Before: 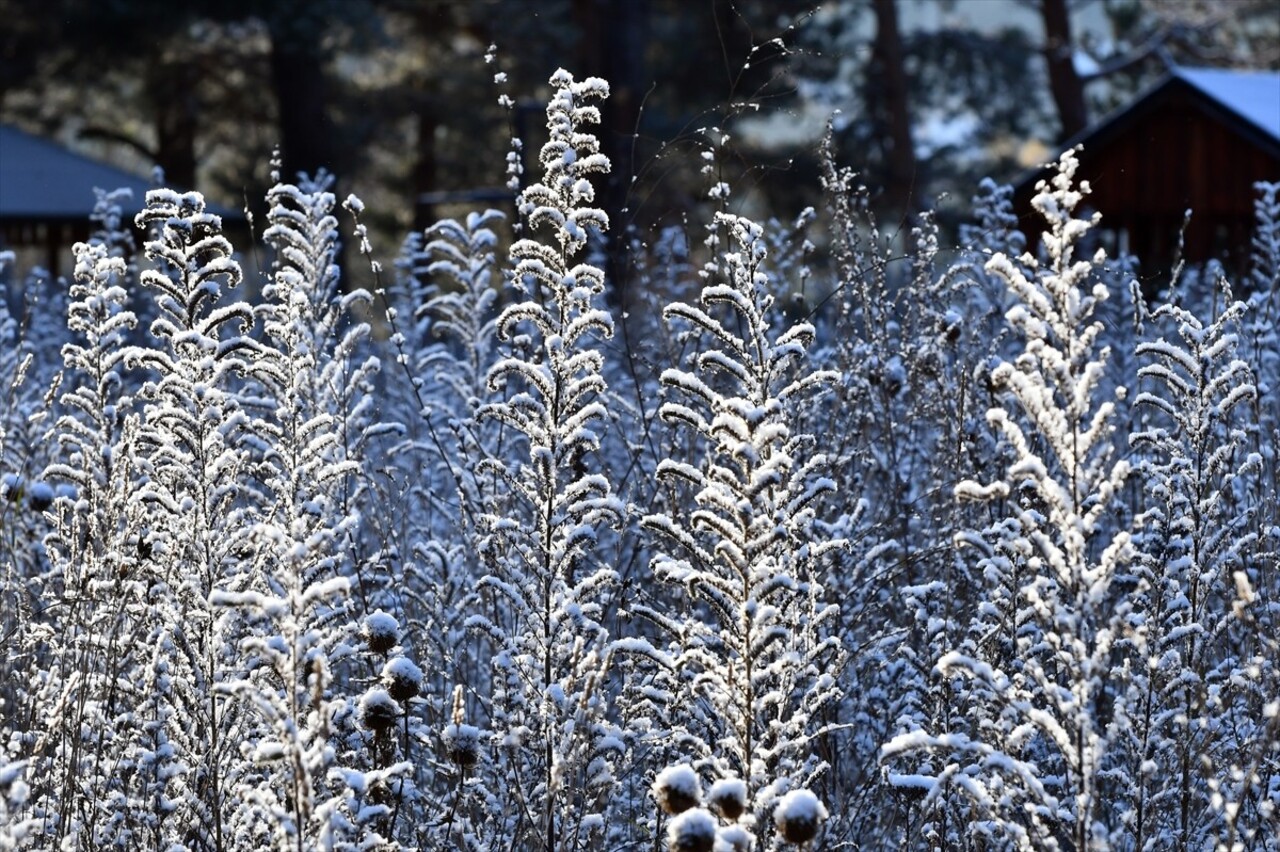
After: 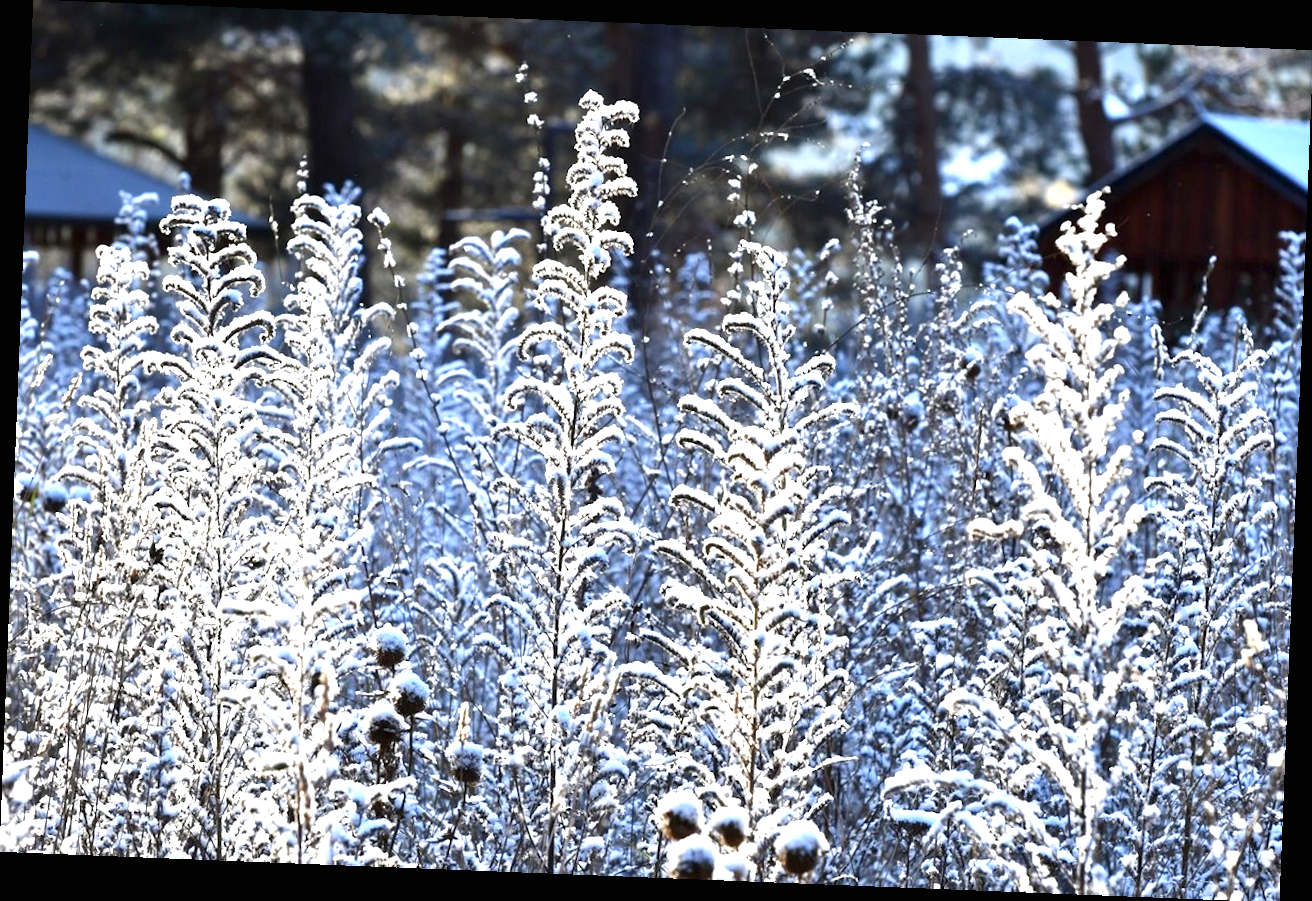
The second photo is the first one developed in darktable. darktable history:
exposure: black level correction 0, exposure 1.388 EV, compensate exposure bias true, compensate highlight preservation false
rotate and perspective: rotation 2.27°, automatic cropping off
